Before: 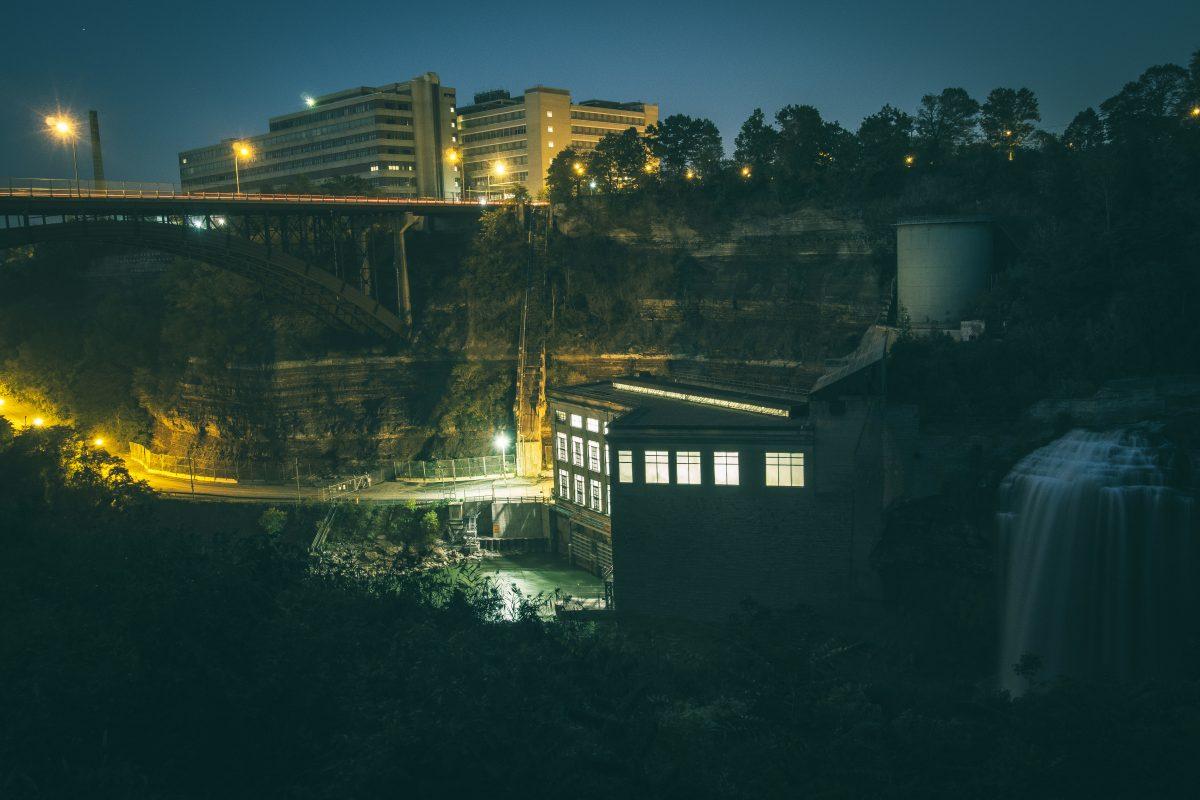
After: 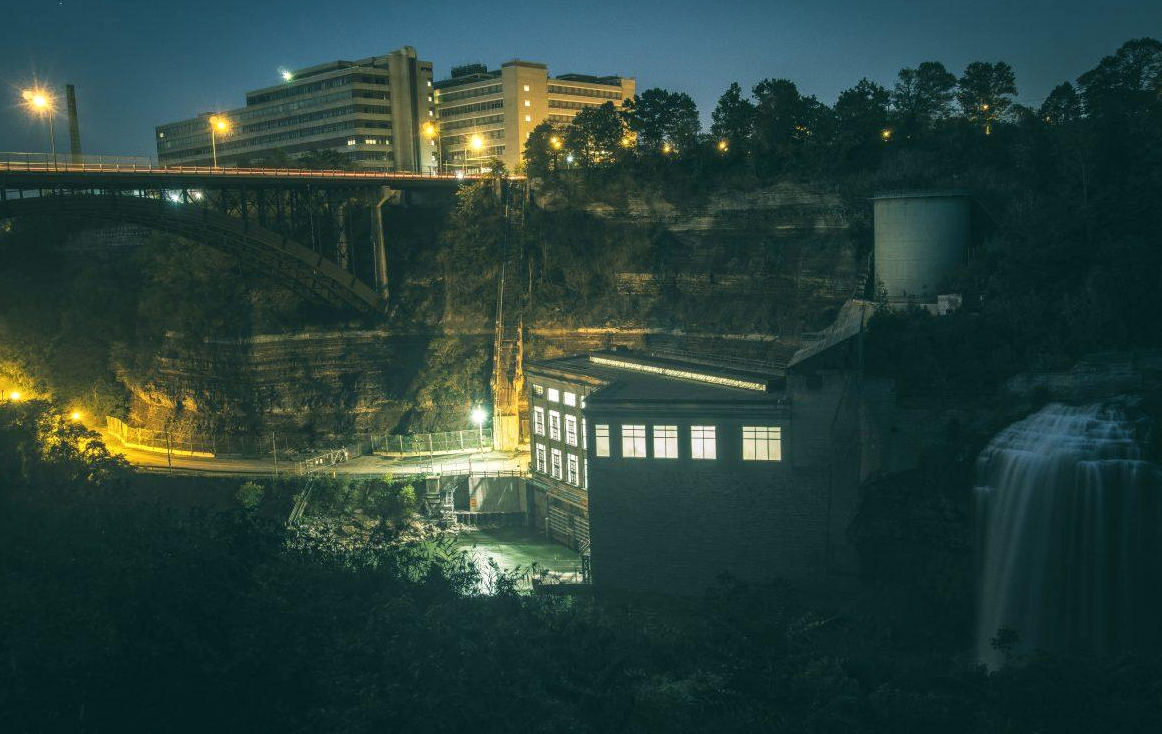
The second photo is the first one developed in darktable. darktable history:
bloom: on, module defaults
crop: left 1.964%, top 3.251%, right 1.122%, bottom 4.933%
local contrast: on, module defaults
white balance: red 1, blue 1
